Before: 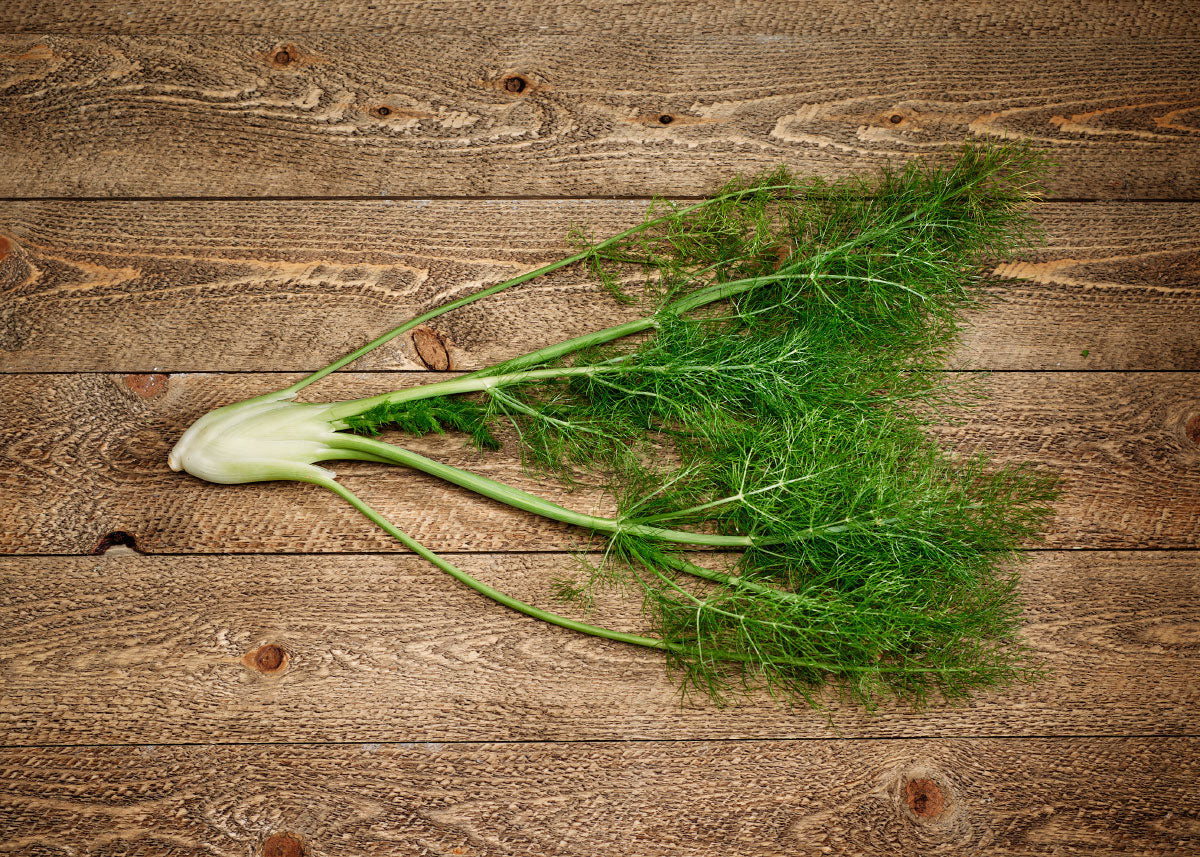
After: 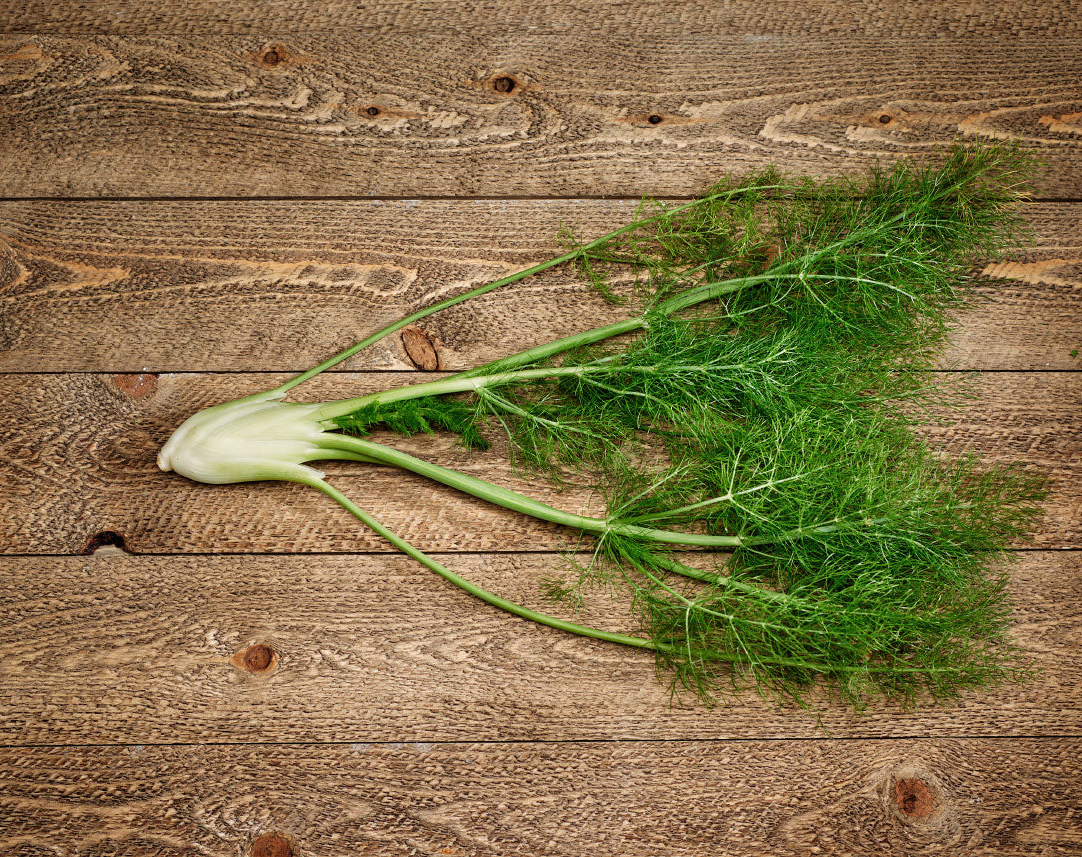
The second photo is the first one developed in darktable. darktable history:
crop and rotate: left 0.932%, right 8.818%
color correction: highlights b* 0.055, saturation 0.981
shadows and highlights: soften with gaussian
